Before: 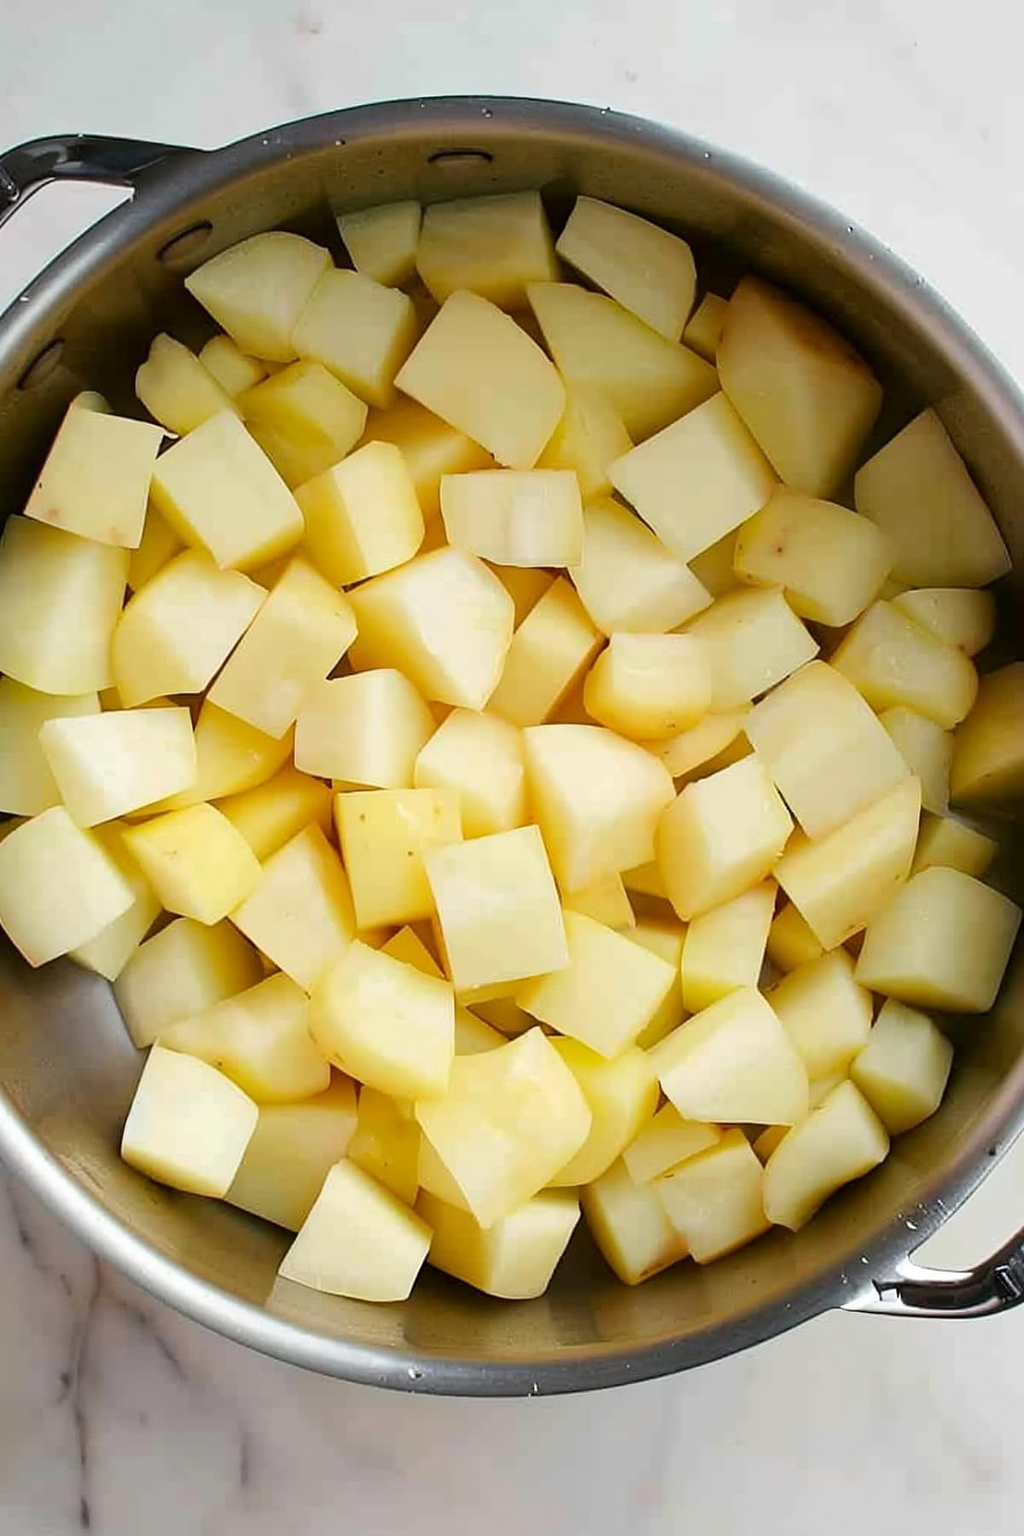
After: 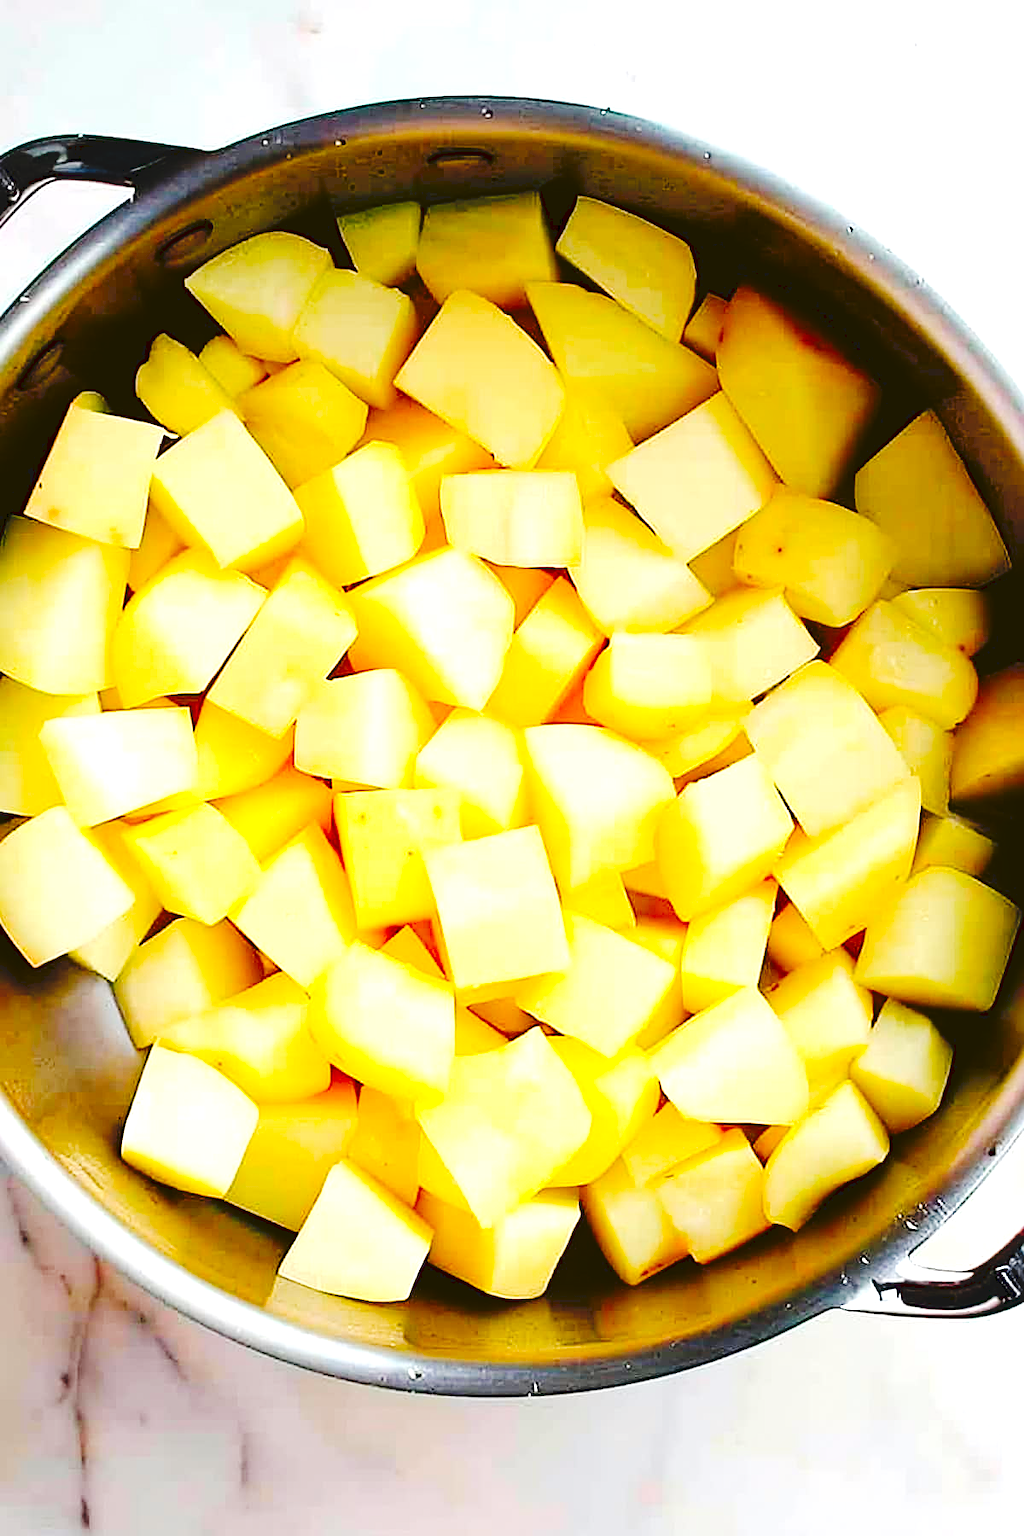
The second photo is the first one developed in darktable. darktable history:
haze removal: compatibility mode true, adaptive false
contrast brightness saturation: saturation 0.501
tone curve: curves: ch0 [(0, 0) (0.003, 0.084) (0.011, 0.084) (0.025, 0.084) (0.044, 0.084) (0.069, 0.085) (0.1, 0.09) (0.136, 0.1) (0.177, 0.119) (0.224, 0.144) (0.277, 0.205) (0.335, 0.298) (0.399, 0.417) (0.468, 0.525) (0.543, 0.631) (0.623, 0.72) (0.709, 0.8) (0.801, 0.867) (0.898, 0.934) (1, 1)], preserve colors none
tone equalizer: -8 EV -0.768 EV, -7 EV -0.696 EV, -6 EV -0.597 EV, -5 EV -0.421 EV, -3 EV 0.37 EV, -2 EV 0.6 EV, -1 EV 0.682 EV, +0 EV 0.731 EV
sharpen: on, module defaults
